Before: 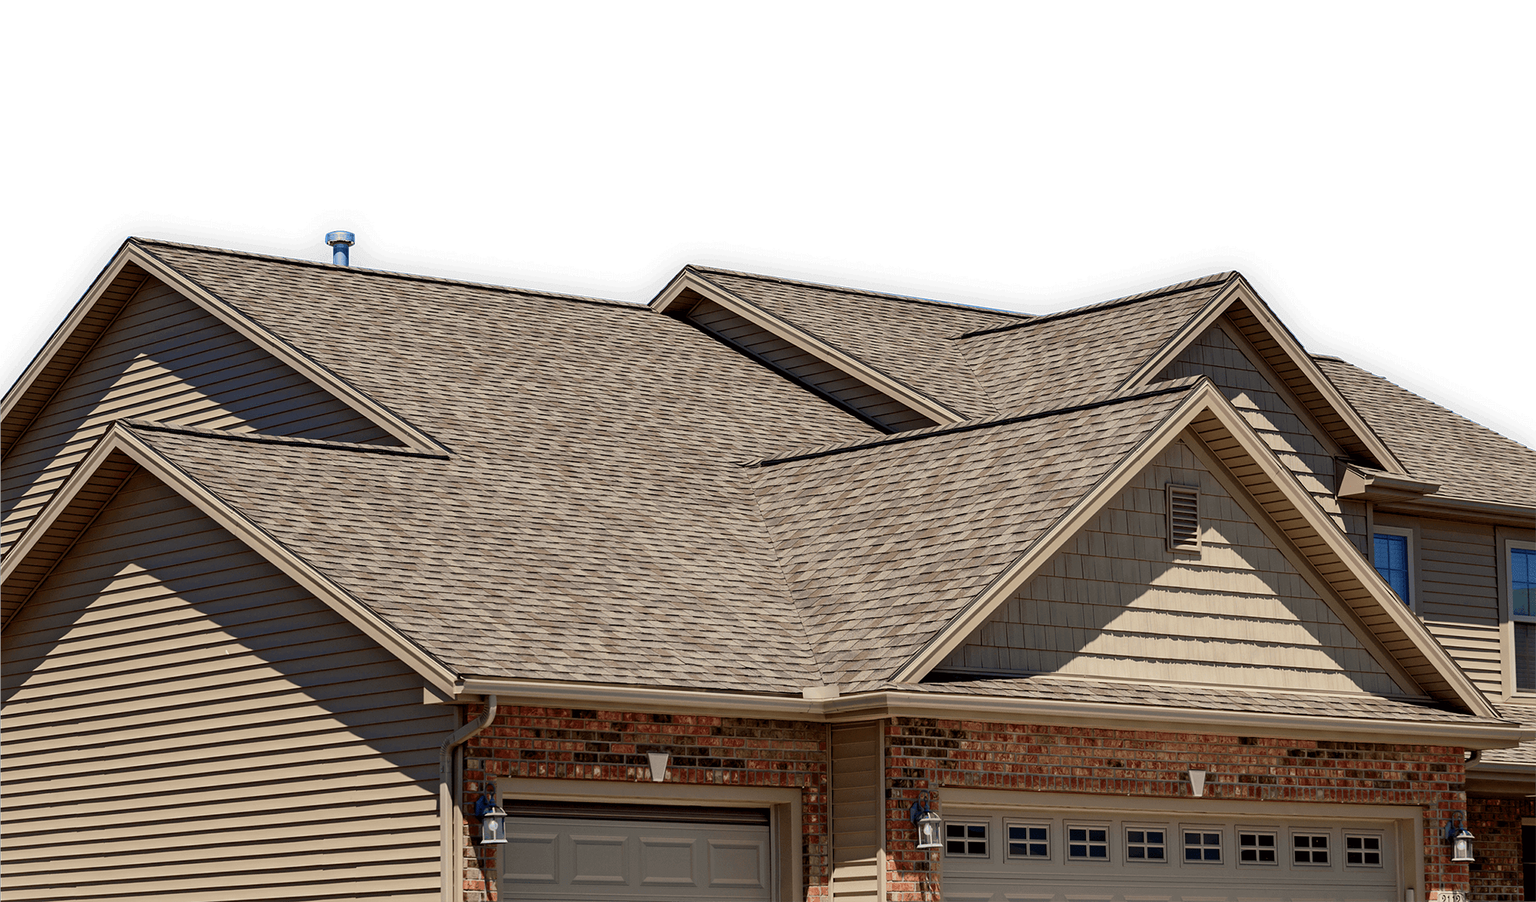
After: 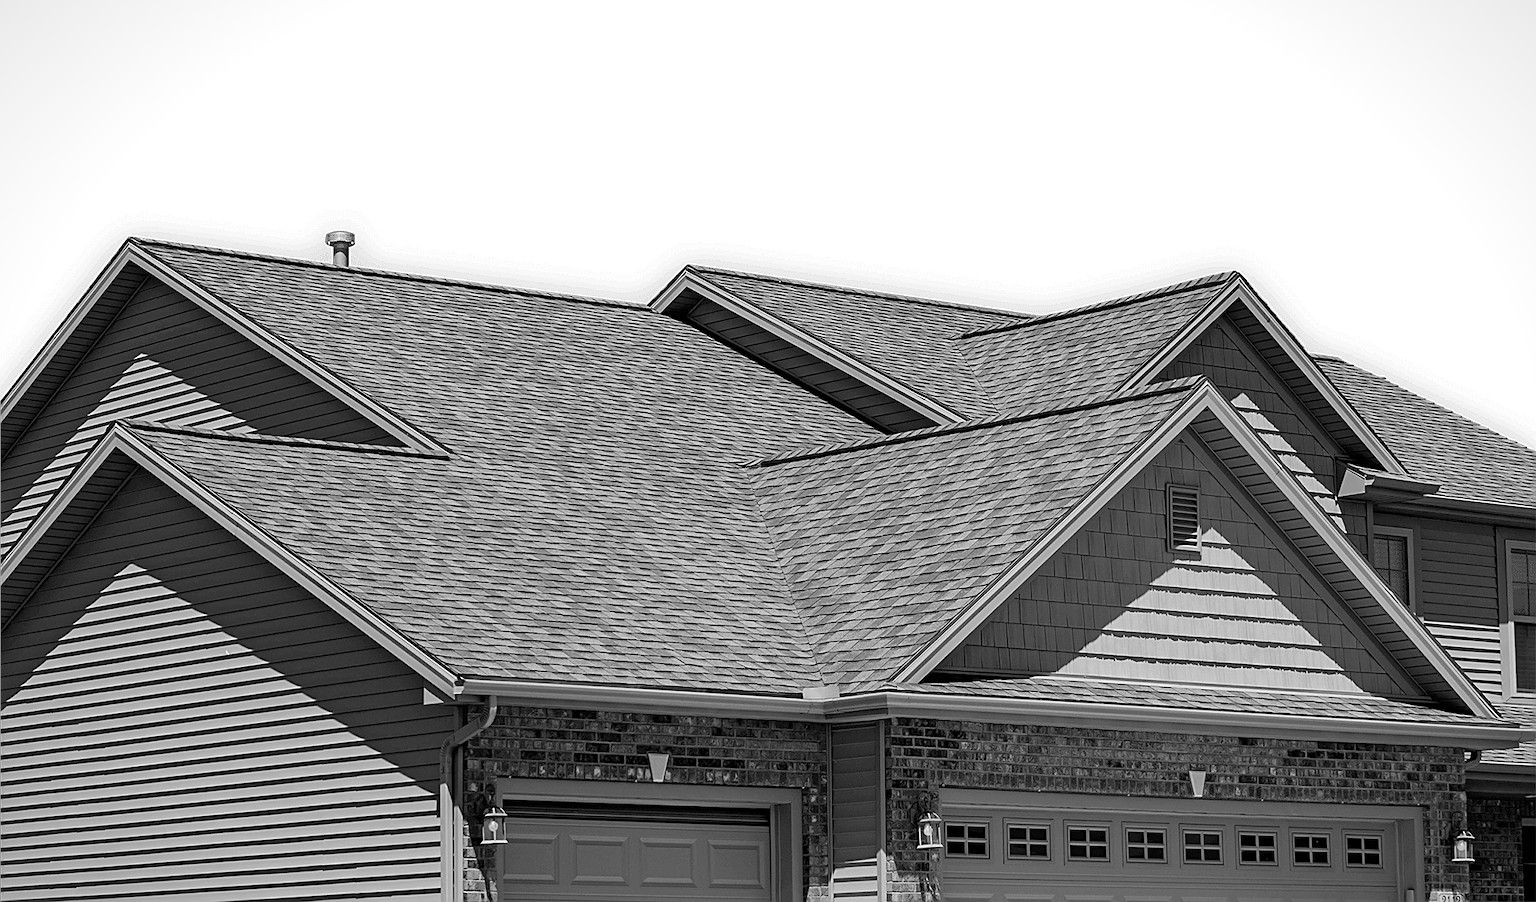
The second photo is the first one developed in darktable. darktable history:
exposure: black level correction 0, compensate exposure bias true, compensate highlight preservation false
vignetting: fall-off start 100%, brightness -0.282, width/height ratio 1.31
monochrome: size 1
contrast brightness saturation: saturation -0.05
sharpen: on, module defaults
color balance rgb: linear chroma grading › global chroma 15%, perceptual saturation grading › global saturation 30%
